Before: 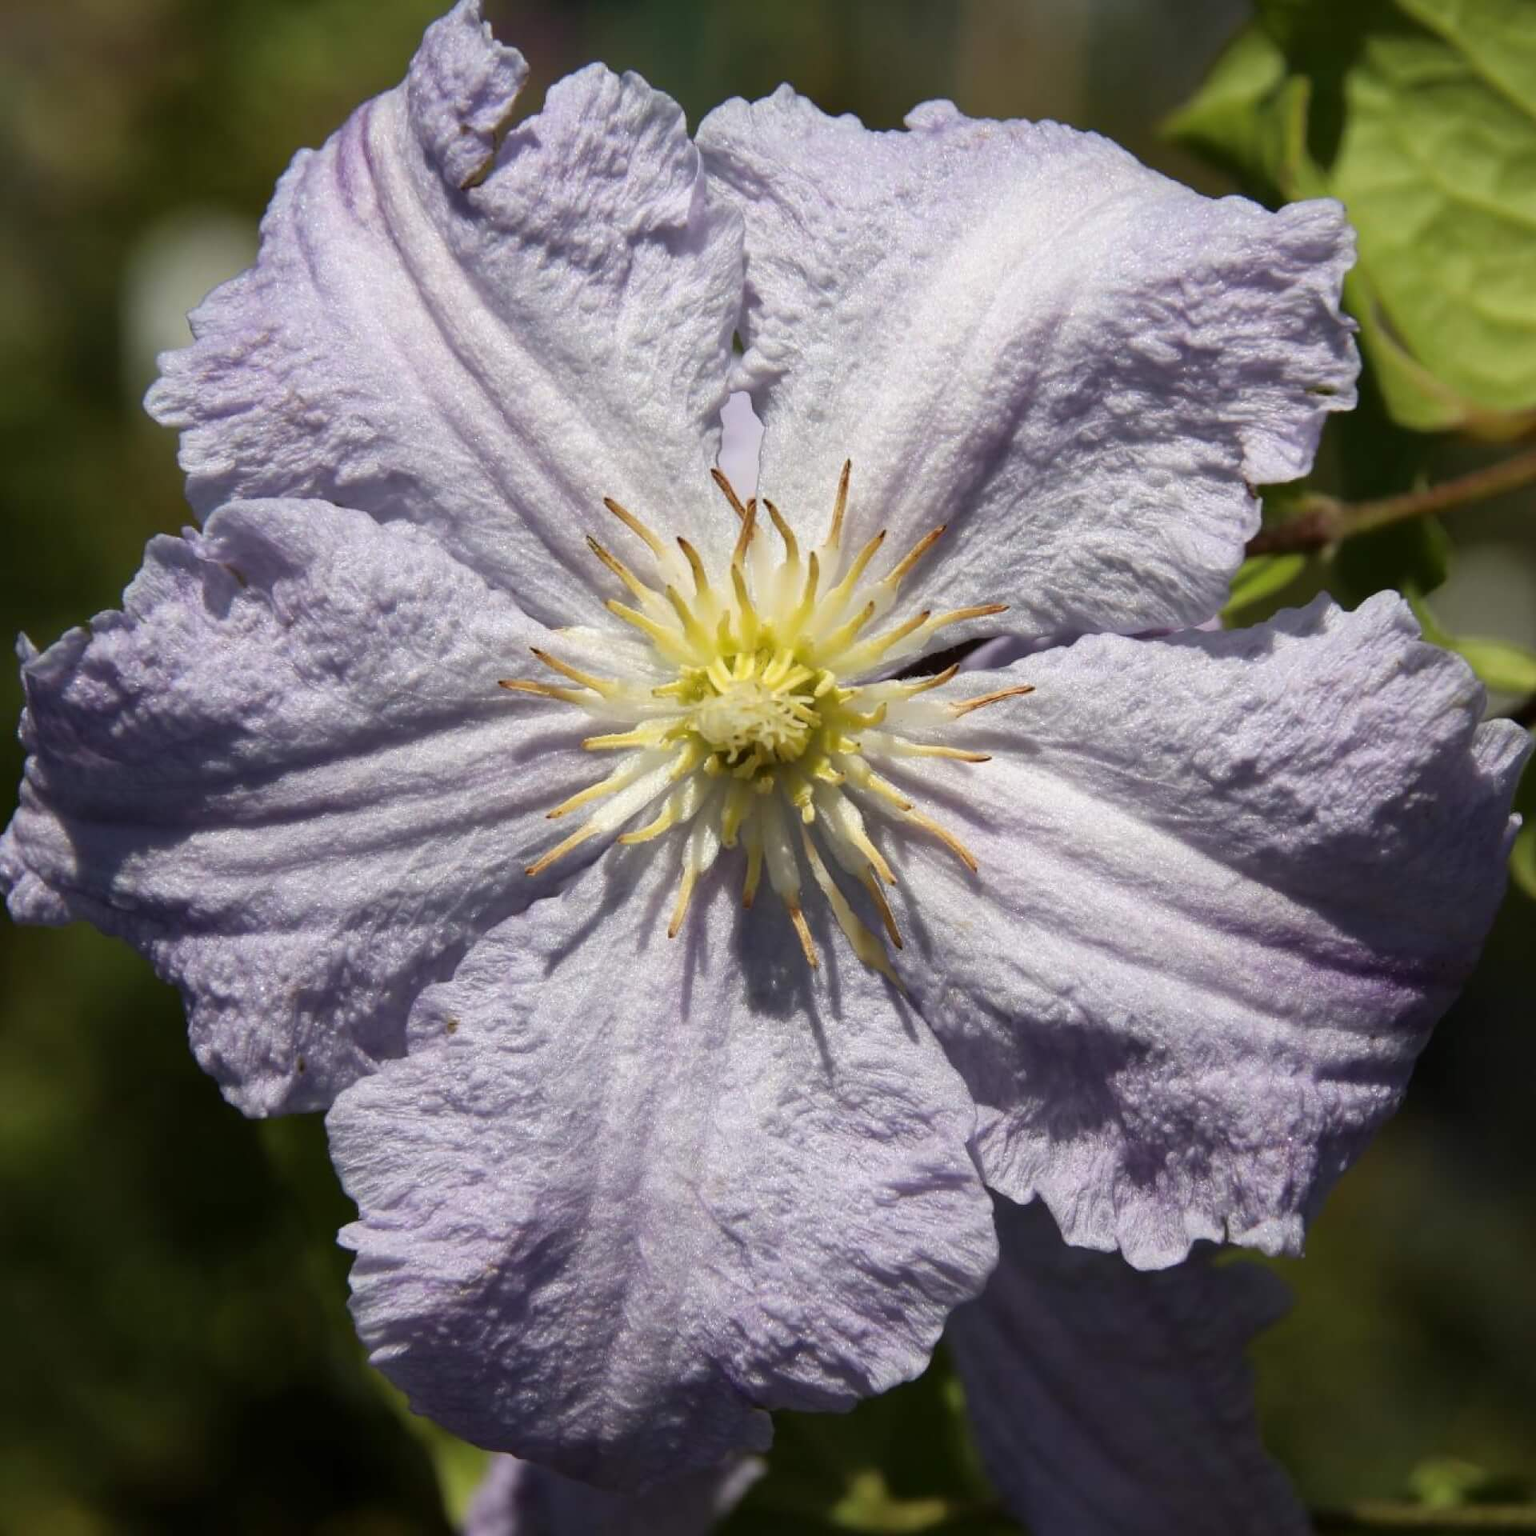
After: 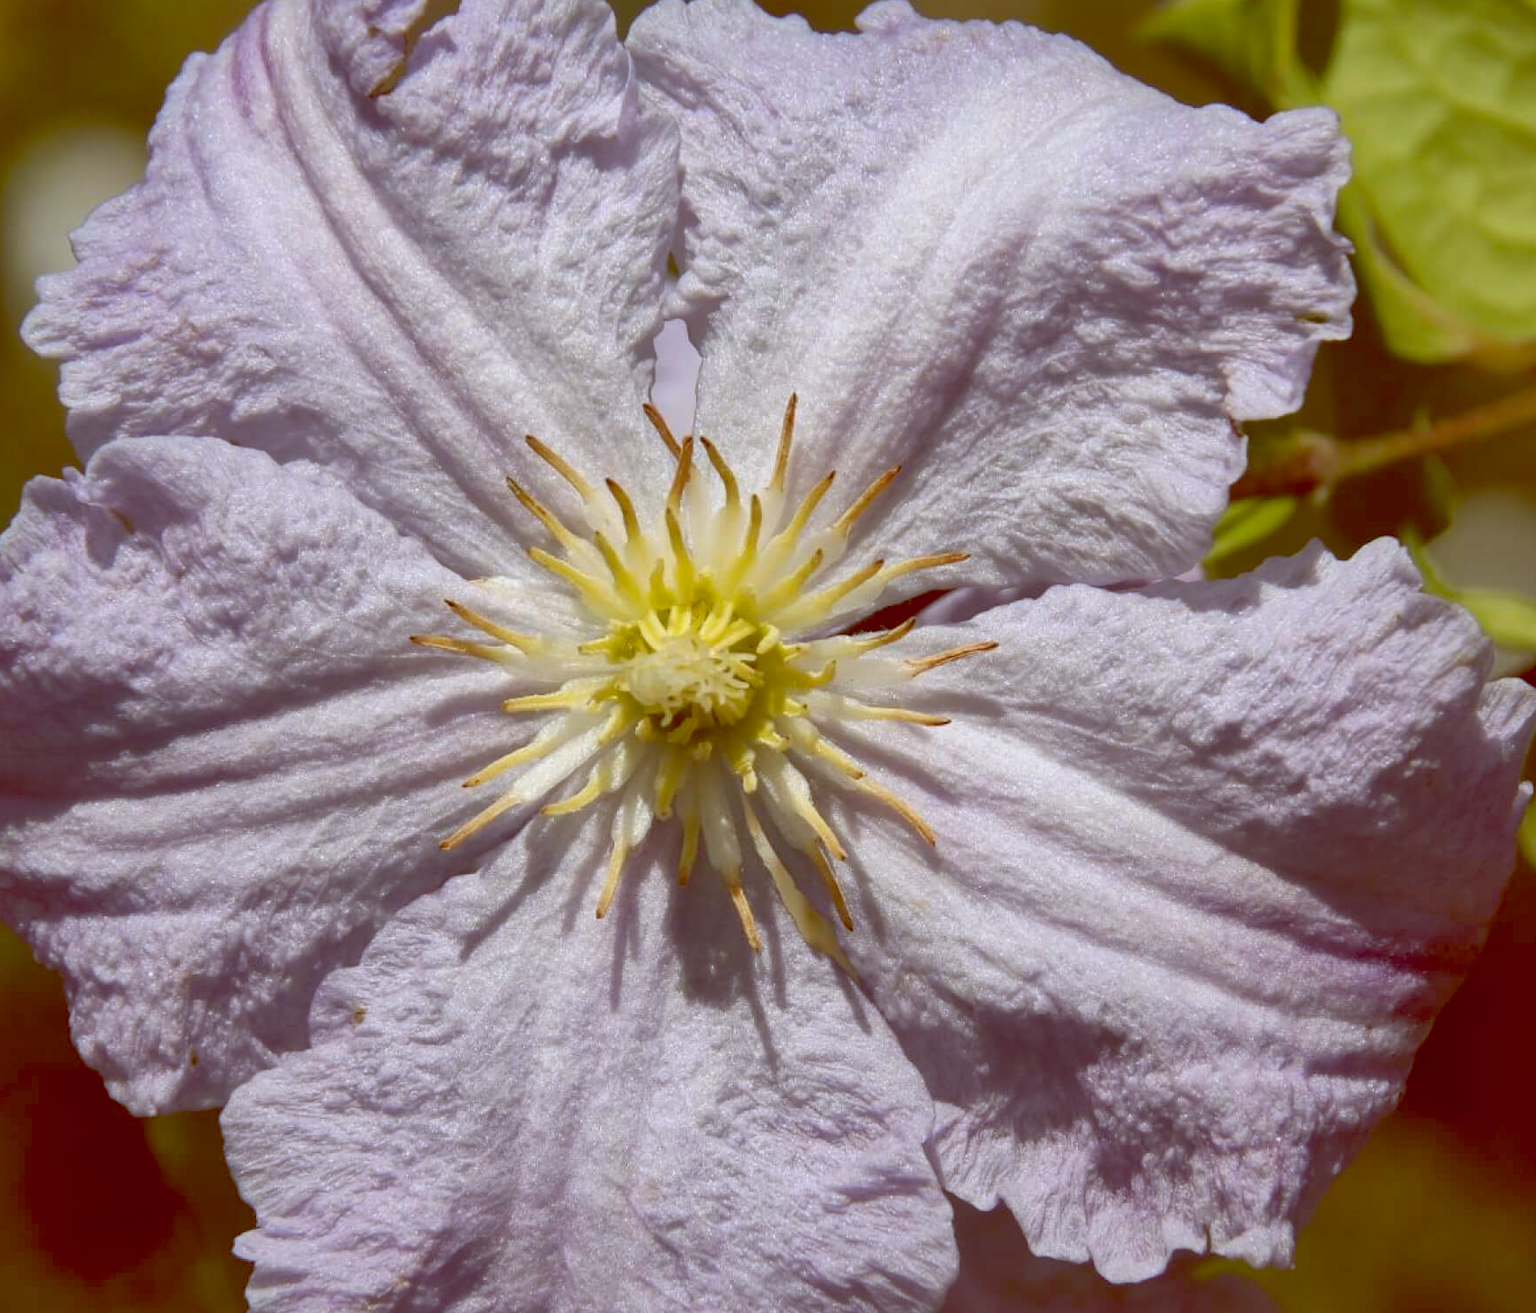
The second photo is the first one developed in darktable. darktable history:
crop: left 8.155%, top 6.611%, bottom 15.385%
shadows and highlights: on, module defaults
color balance: lift [1, 1.011, 0.999, 0.989], gamma [1.109, 1.045, 1.039, 0.955], gain [0.917, 0.936, 0.952, 1.064], contrast 2.32%, contrast fulcrum 19%, output saturation 101%
